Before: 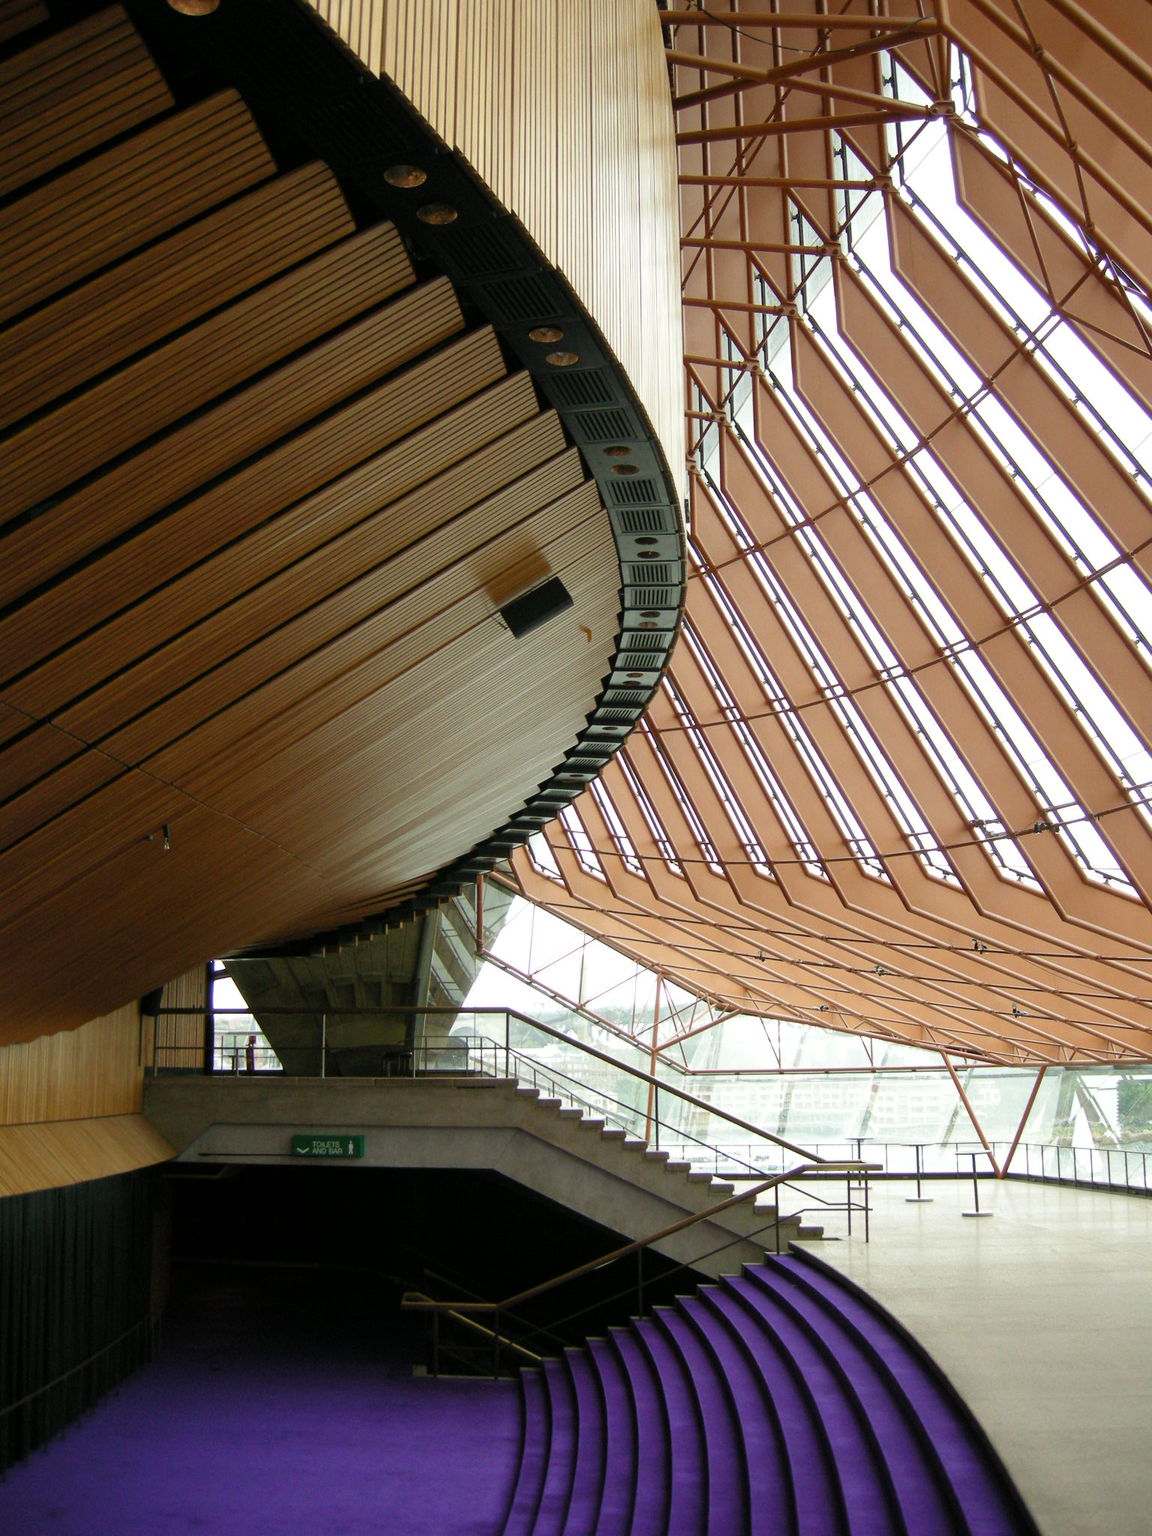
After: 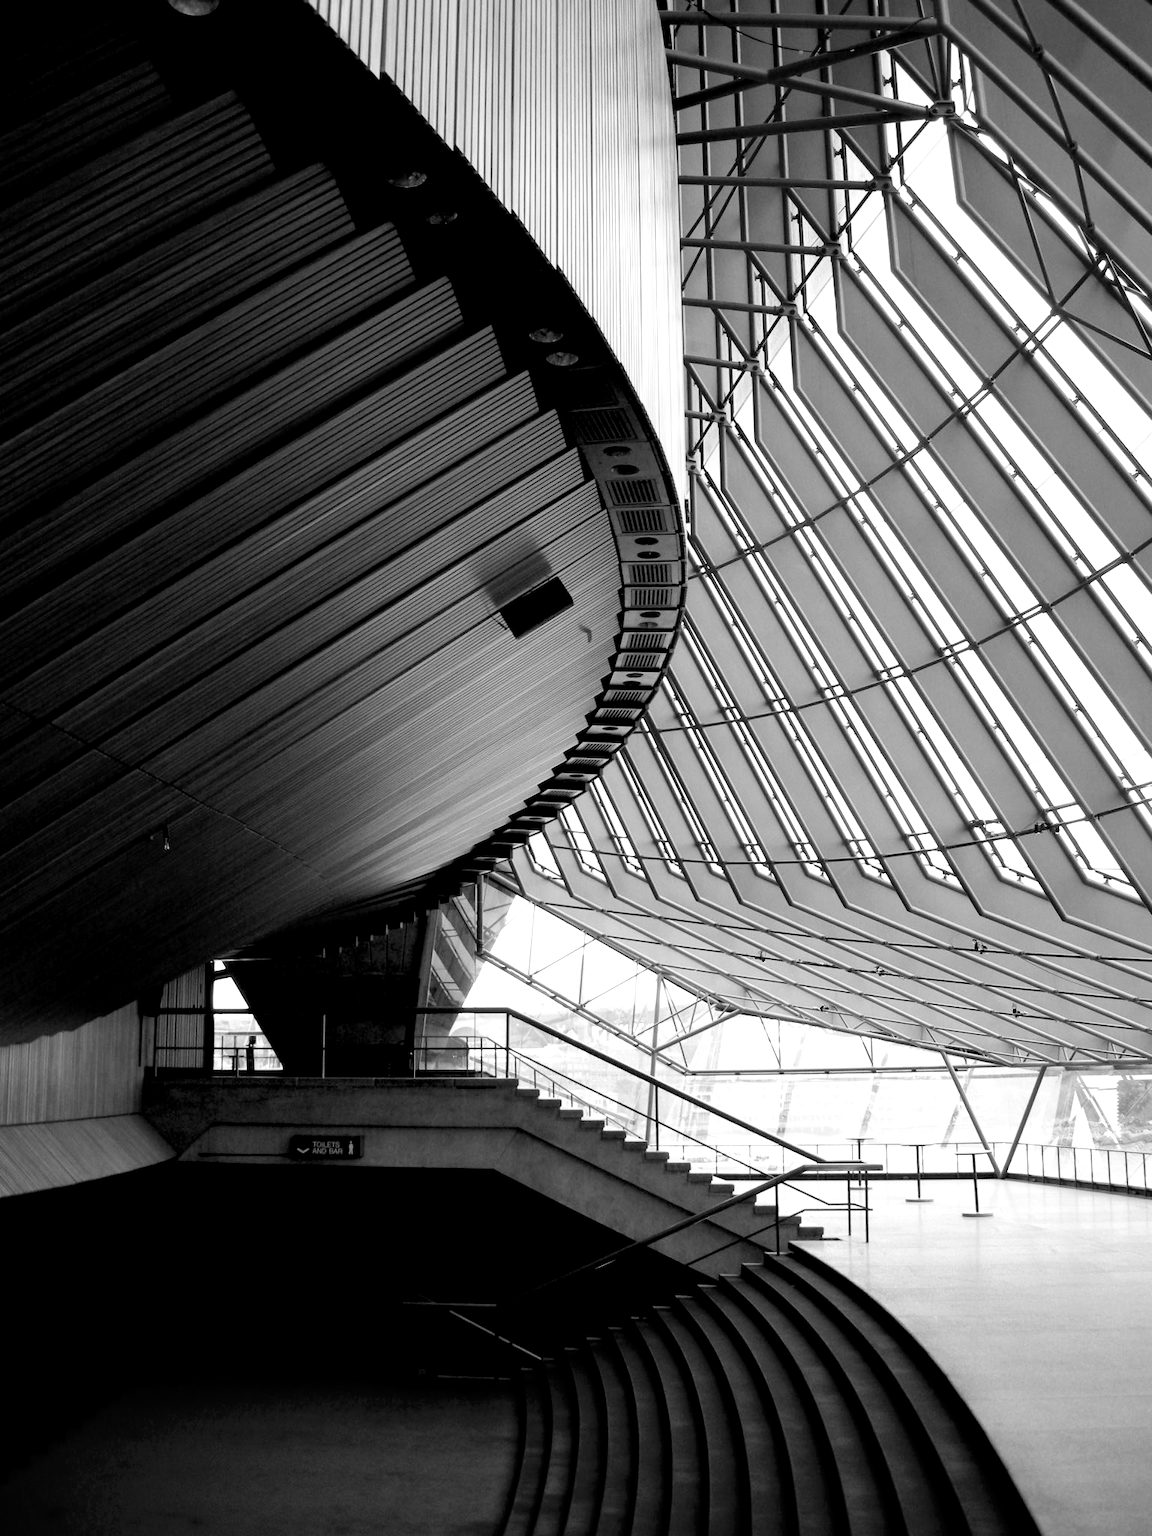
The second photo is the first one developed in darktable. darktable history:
color balance rgb: linear chroma grading › global chroma -0.67%, saturation formula JzAzBz (2021)
color calibration: illuminant F (fluorescent), F source F9 (Cool White Deluxe 4150 K) – high CRI, x 0.374, y 0.373, temperature 4158.34 K
contrast brightness saturation: contrast 0.14
monochrome: on, module defaults
exposure: black level correction 0.025, exposure 0.182 EV, compensate highlight preservation false
